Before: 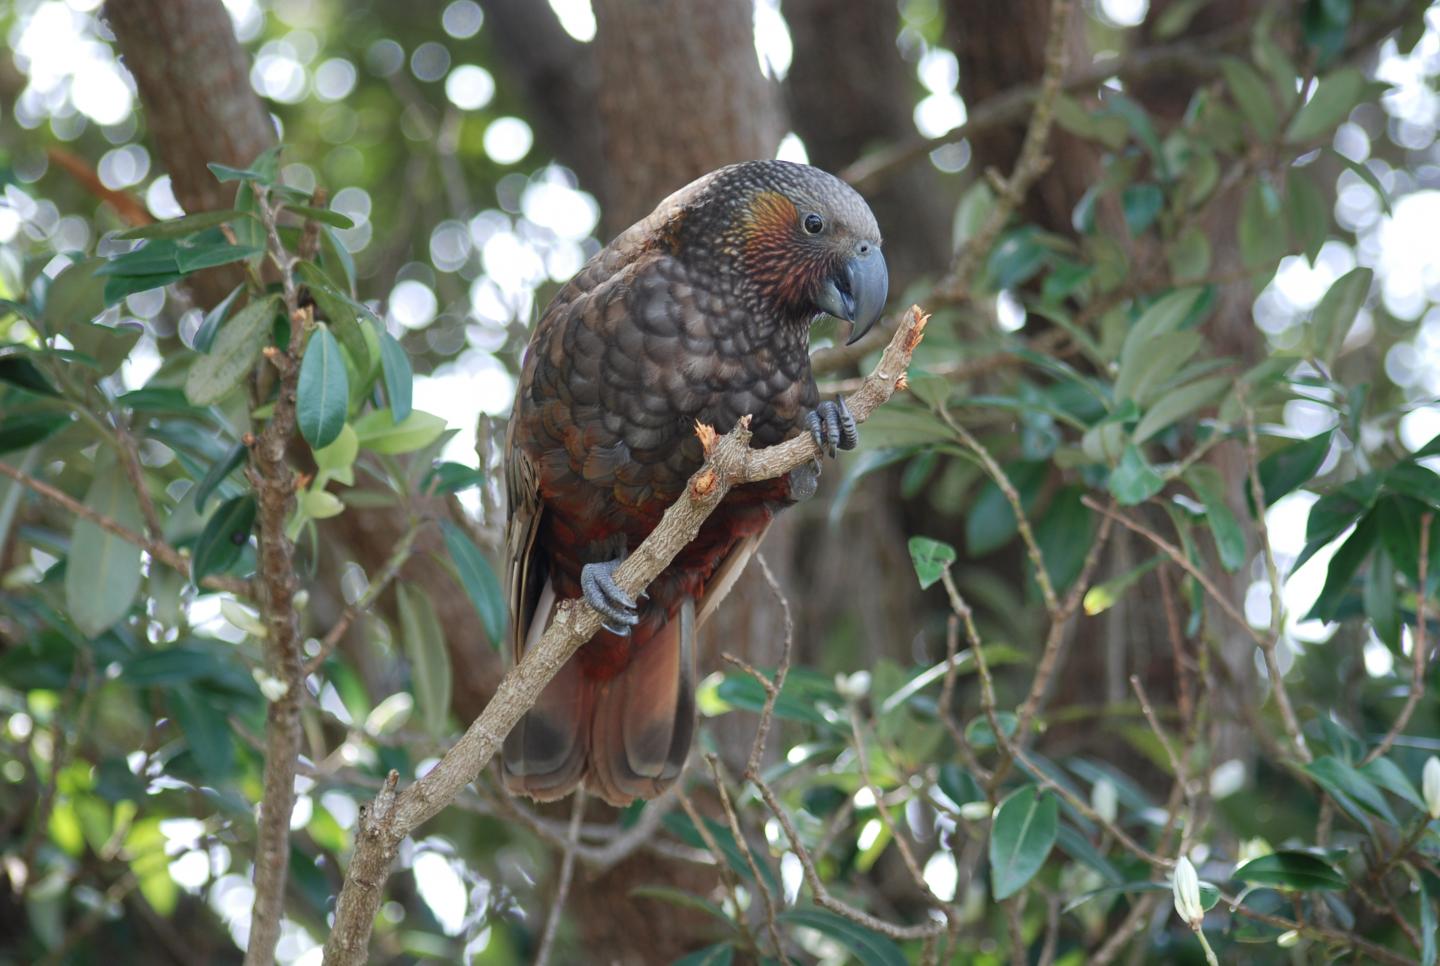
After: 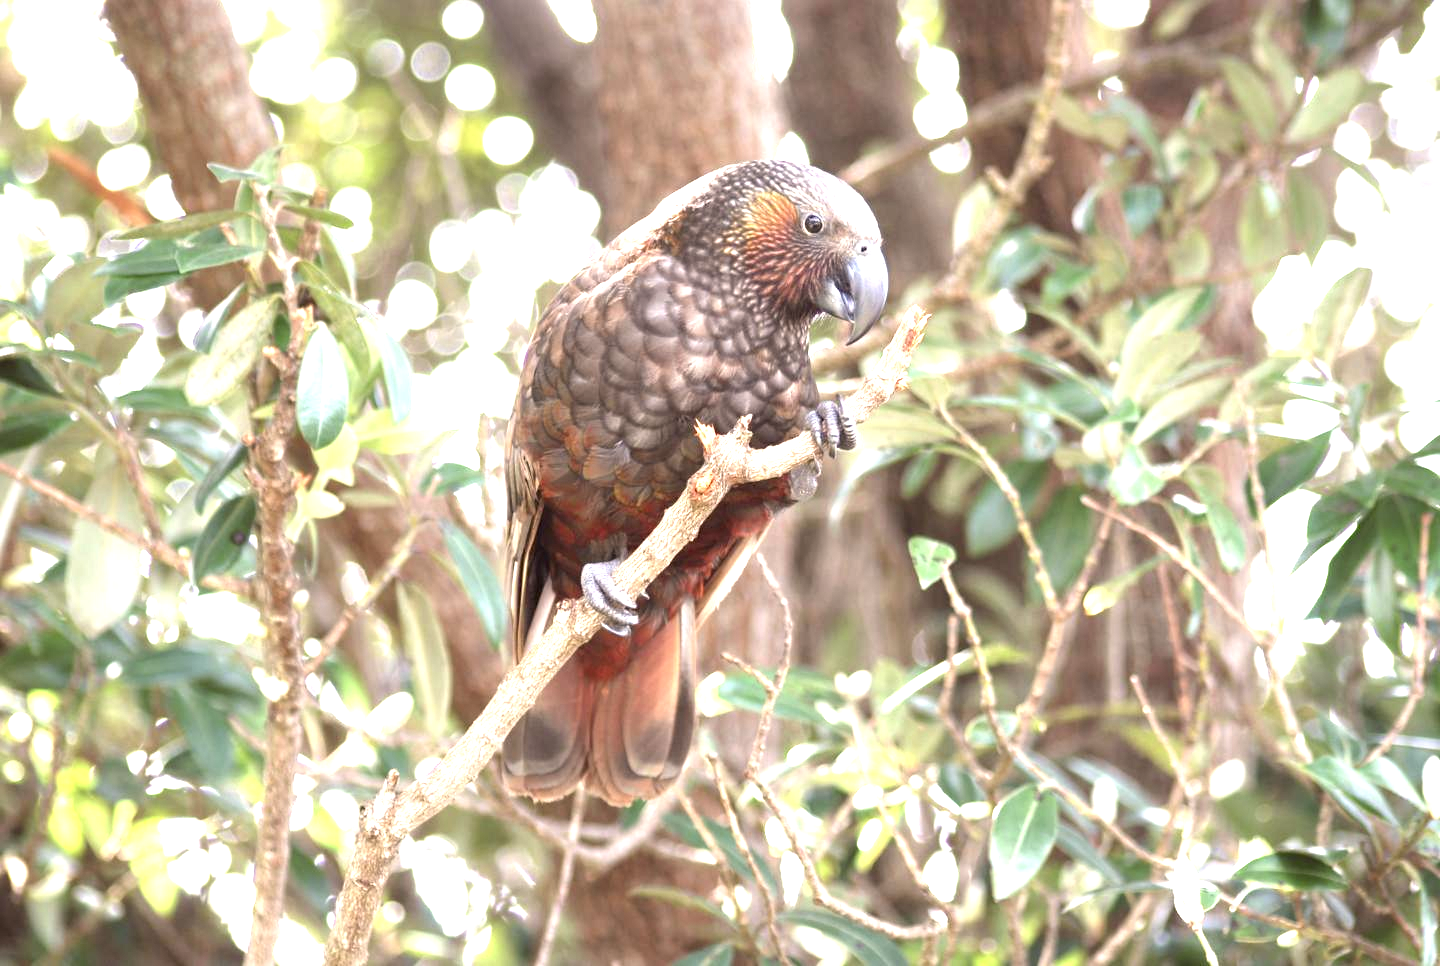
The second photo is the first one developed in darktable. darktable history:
exposure: black level correction 0.001, exposure 1.99 EV, compensate exposure bias true, compensate highlight preservation false
color correction: highlights a* 10.19, highlights b* 9.72, shadows a* 8.48, shadows b* 8.19, saturation 0.777
